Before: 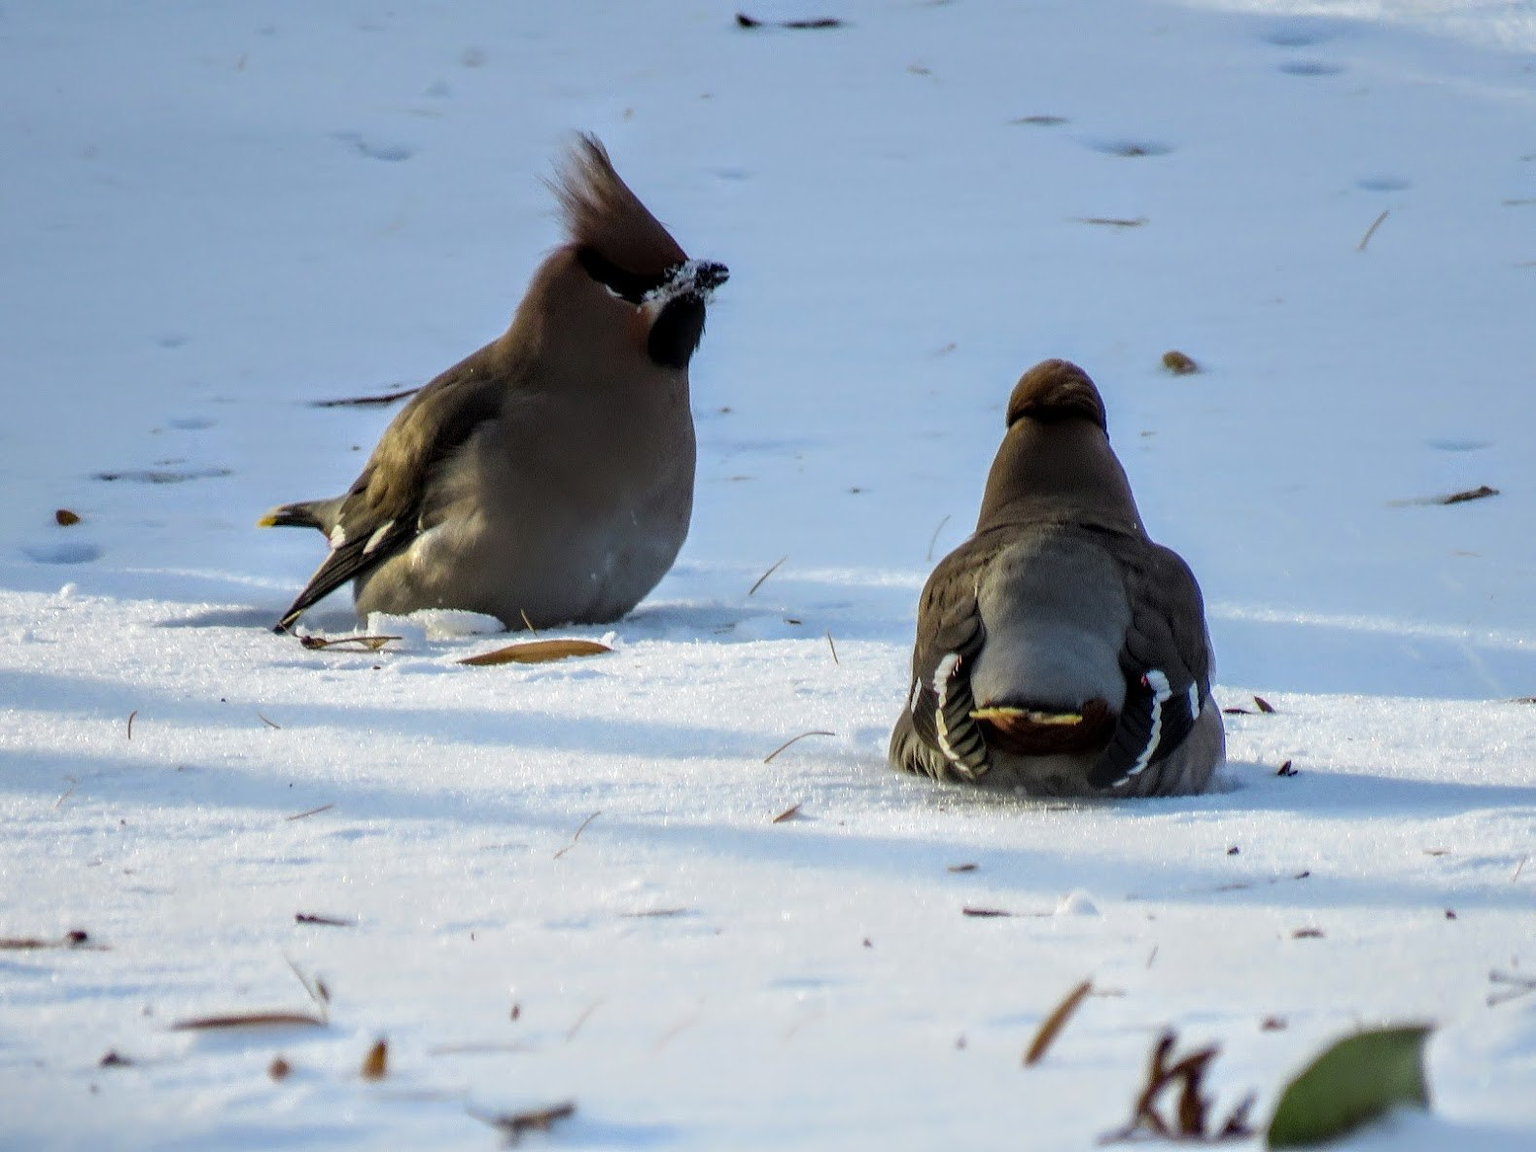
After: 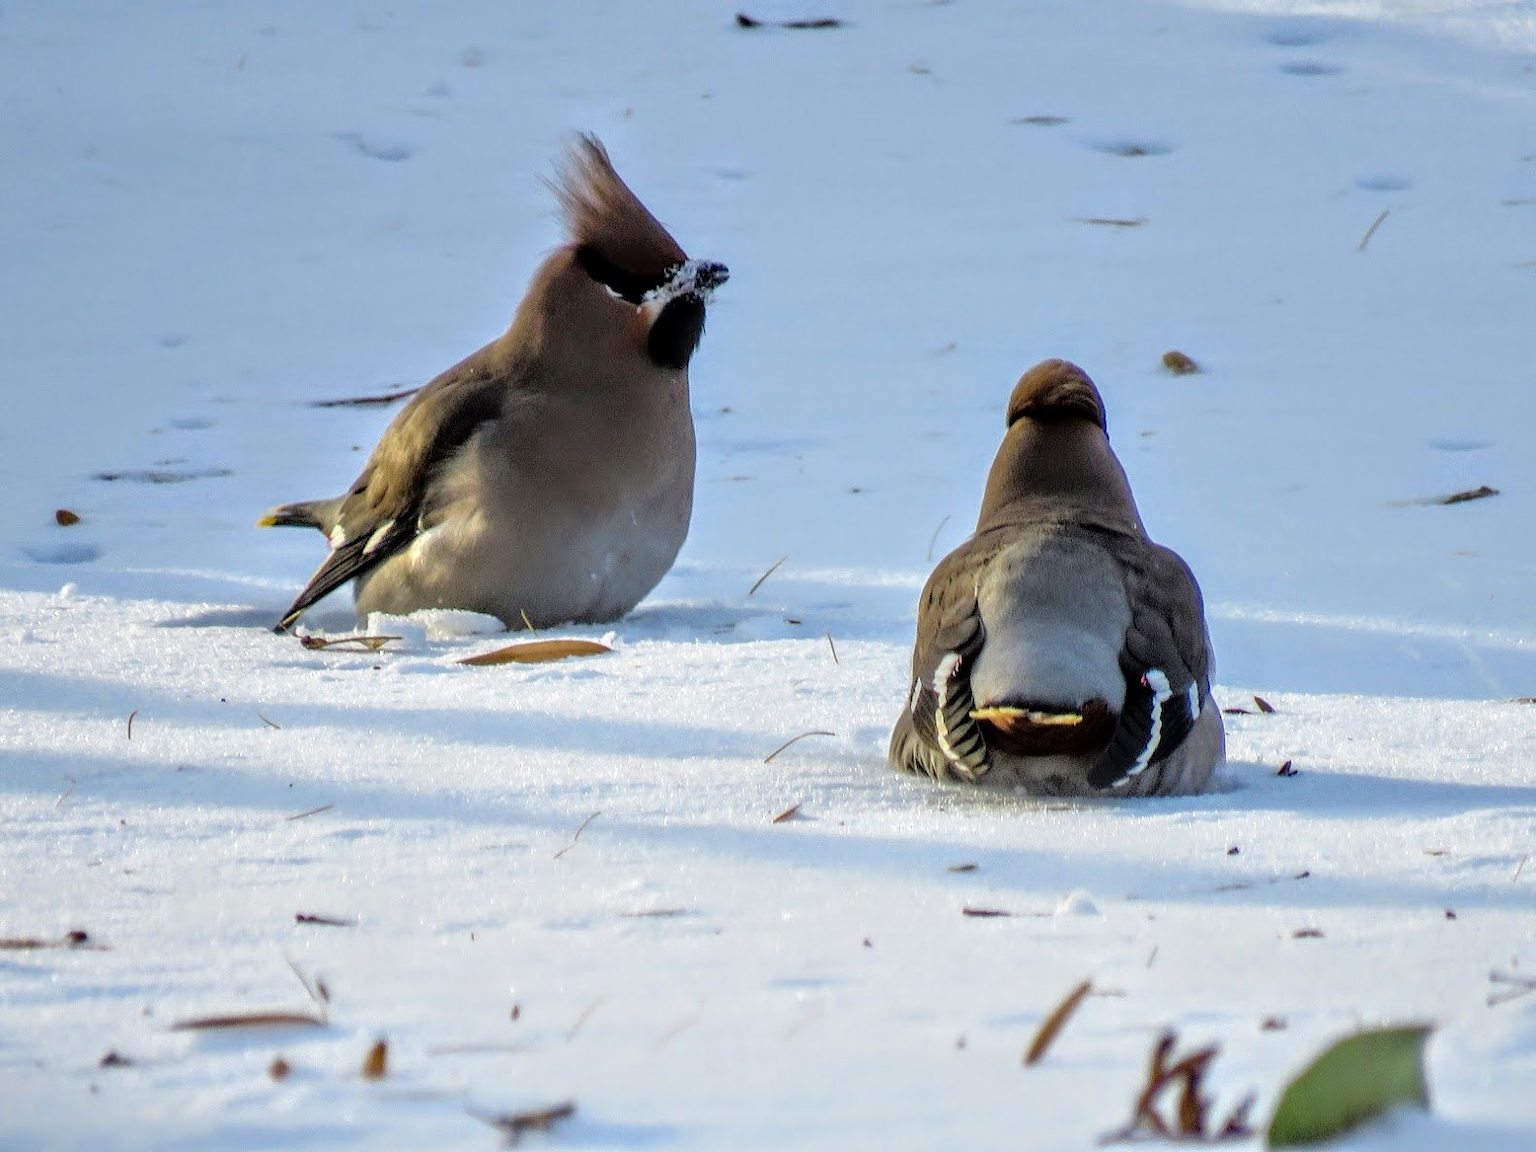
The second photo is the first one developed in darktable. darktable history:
tone equalizer: -7 EV 0.148 EV, -6 EV 0.584 EV, -5 EV 1.12 EV, -4 EV 1.33 EV, -3 EV 1.14 EV, -2 EV 0.6 EV, -1 EV 0.164 EV, luminance estimator HSV value / RGB max
